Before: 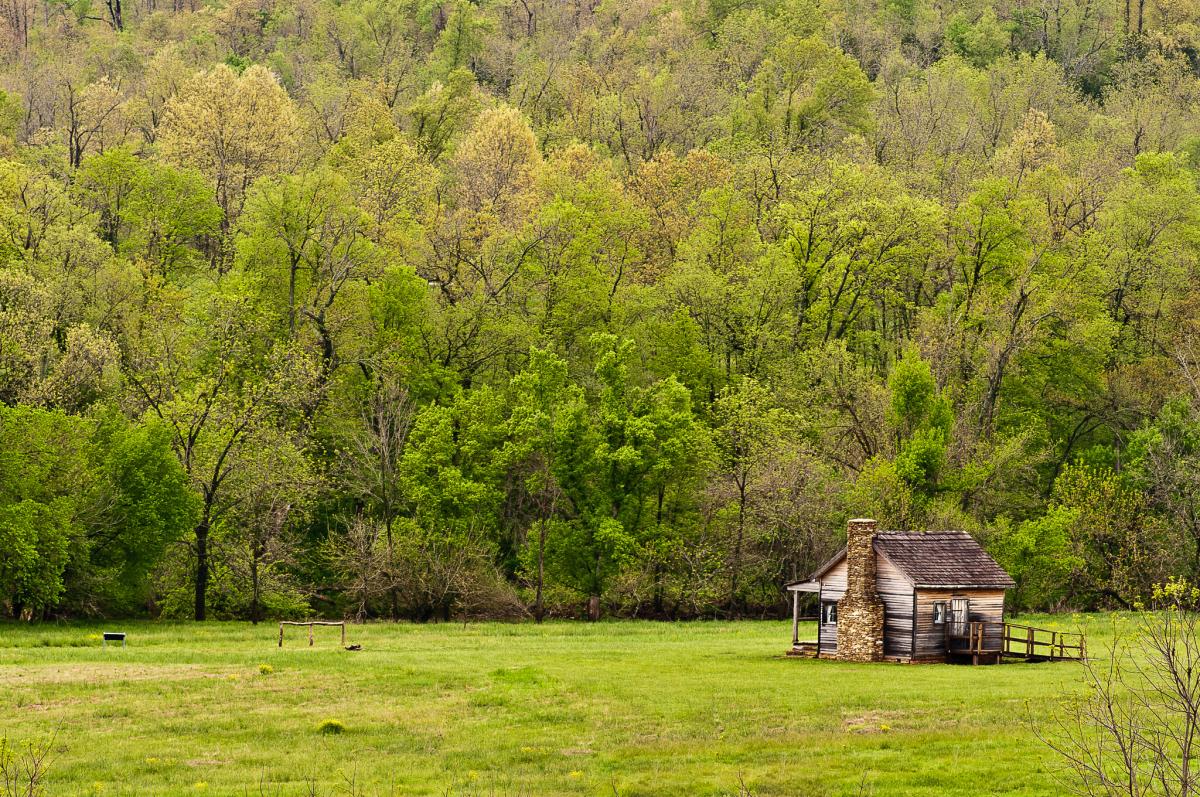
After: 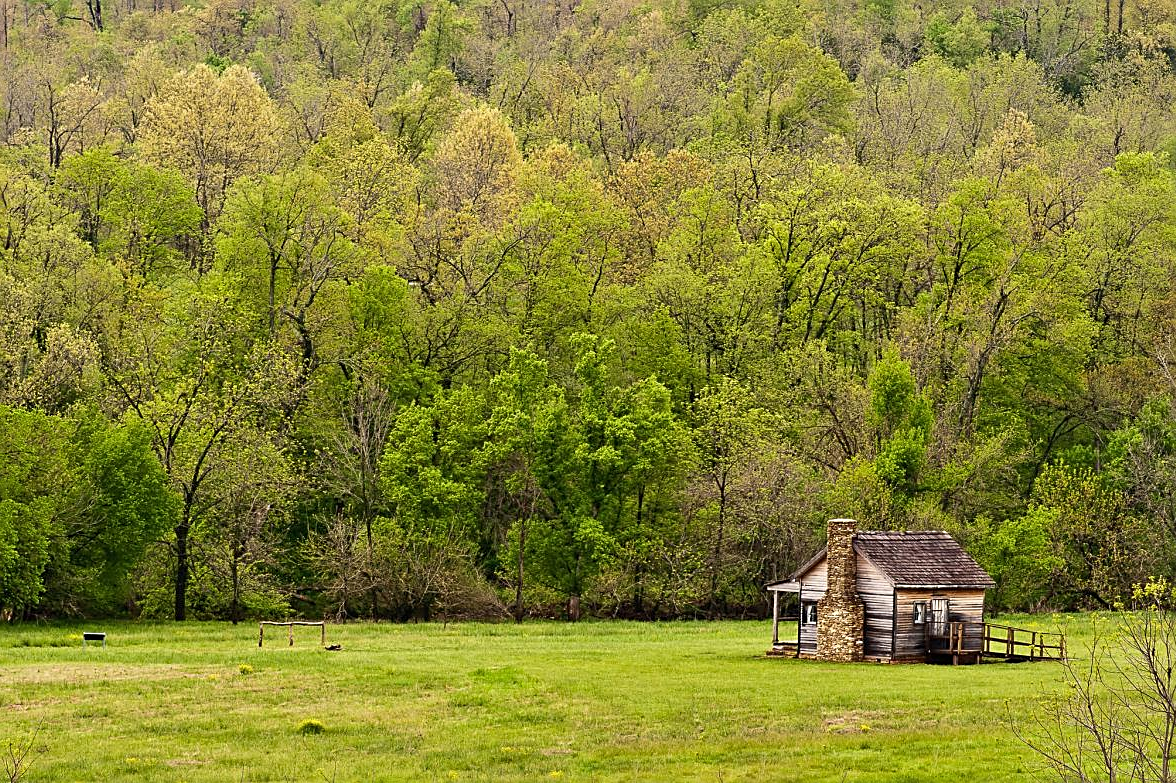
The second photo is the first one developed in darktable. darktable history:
crop: left 1.704%, right 0.286%, bottom 1.657%
sharpen: on, module defaults
exposure: compensate highlight preservation false
